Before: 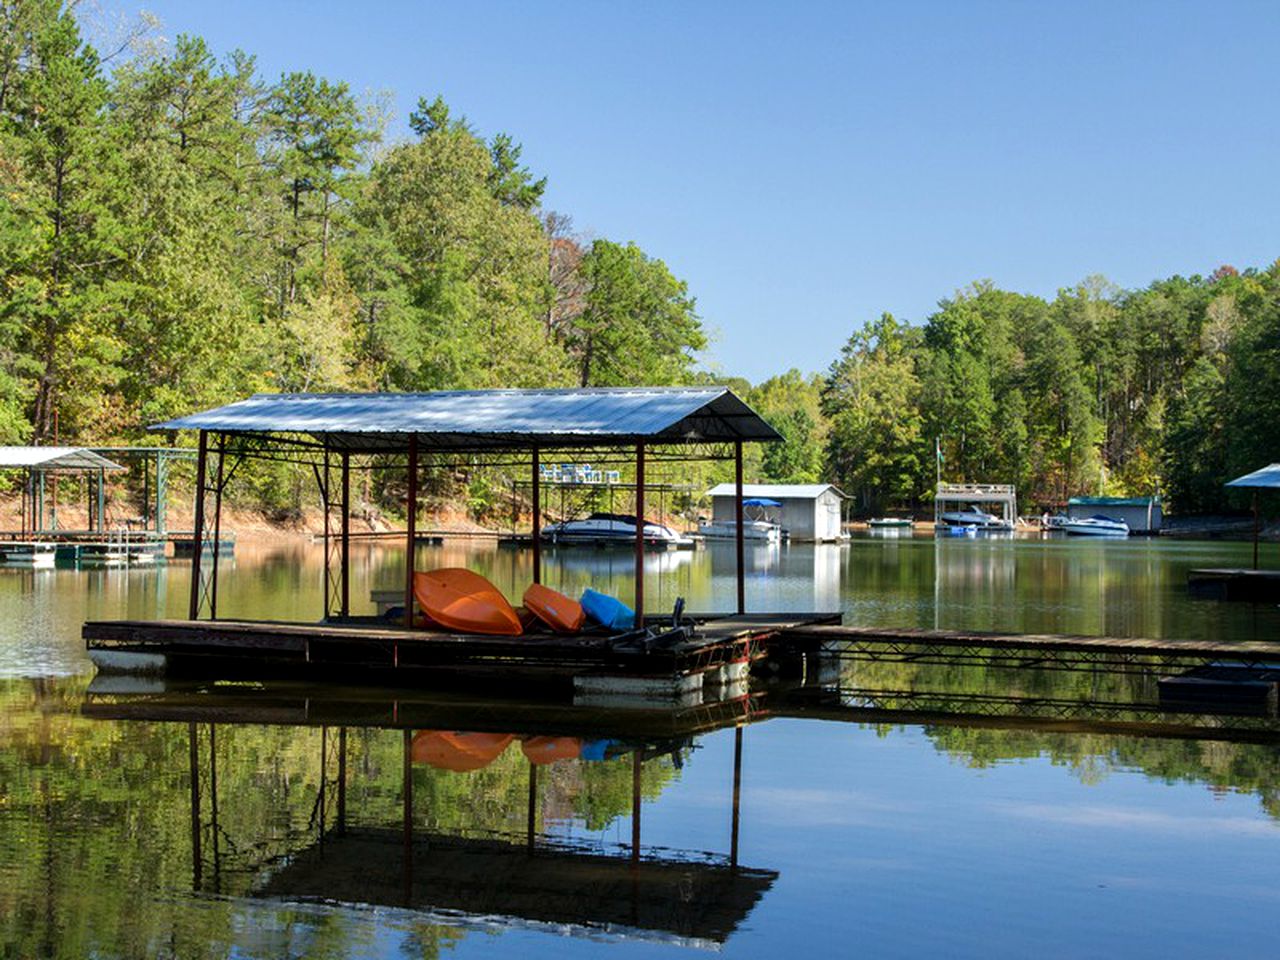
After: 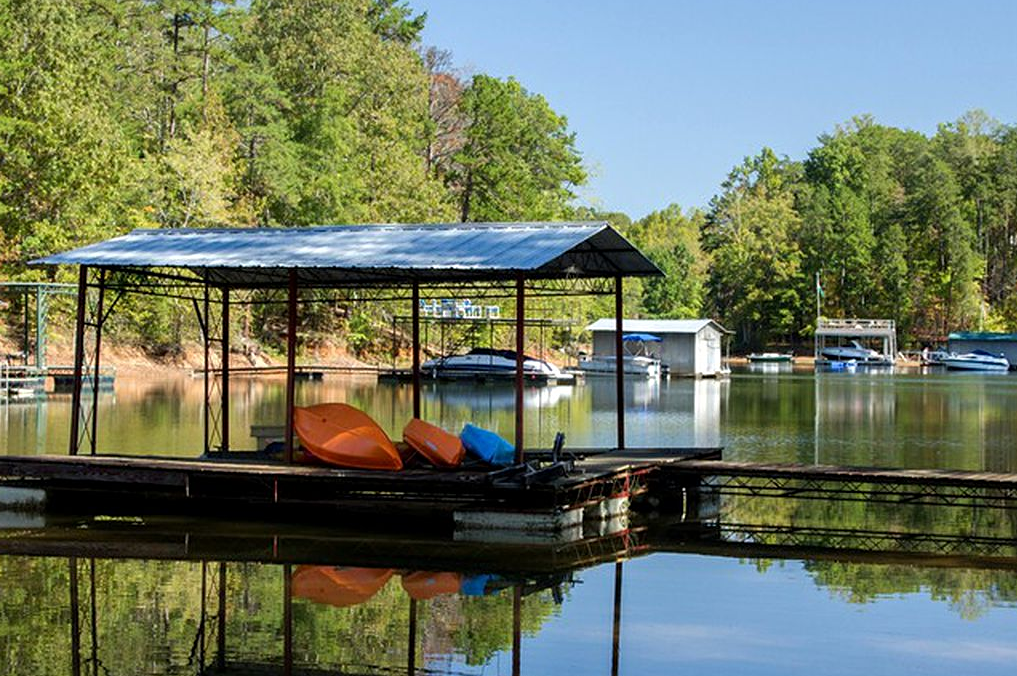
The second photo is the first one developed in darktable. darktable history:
crop: left 9.426%, top 17.217%, right 11.092%, bottom 12.334%
sharpen: amount 0.211
